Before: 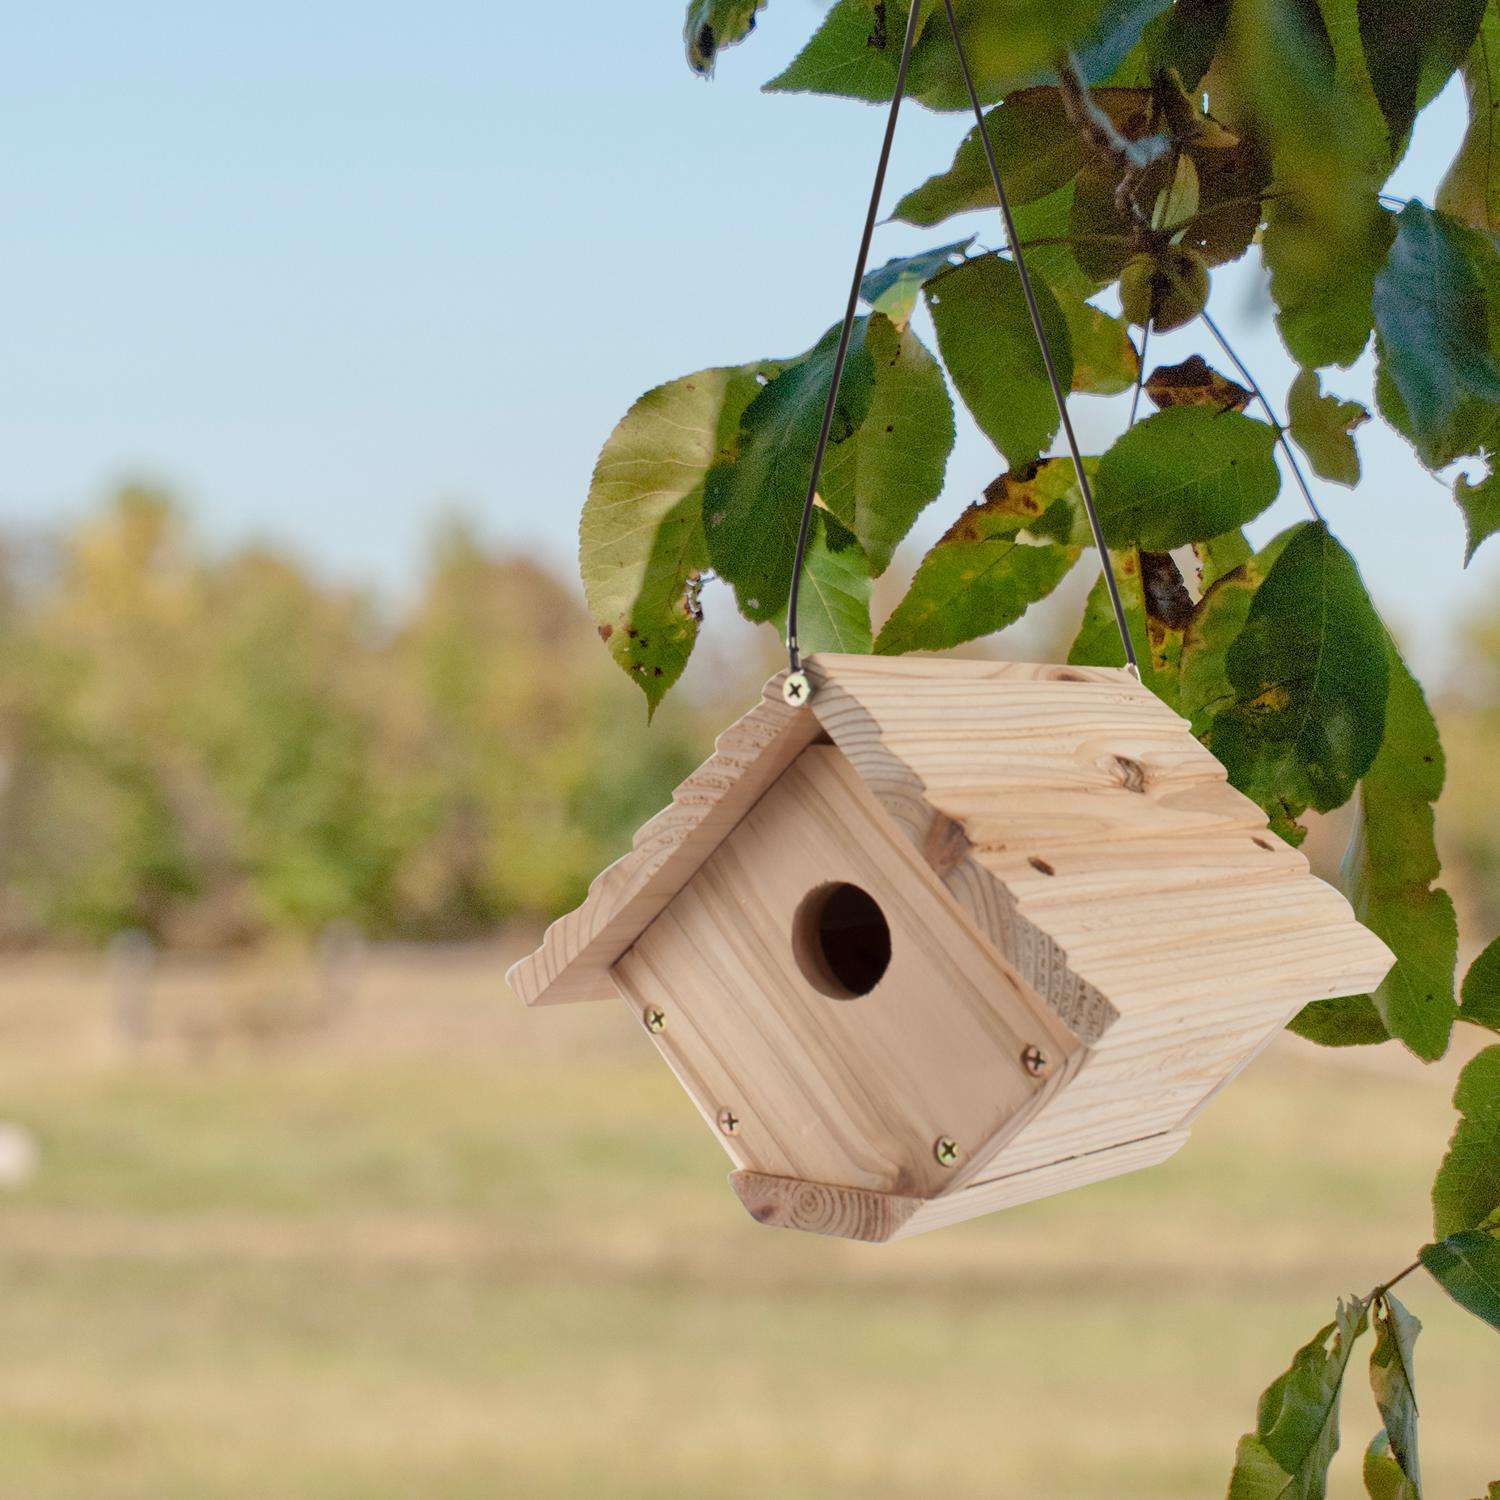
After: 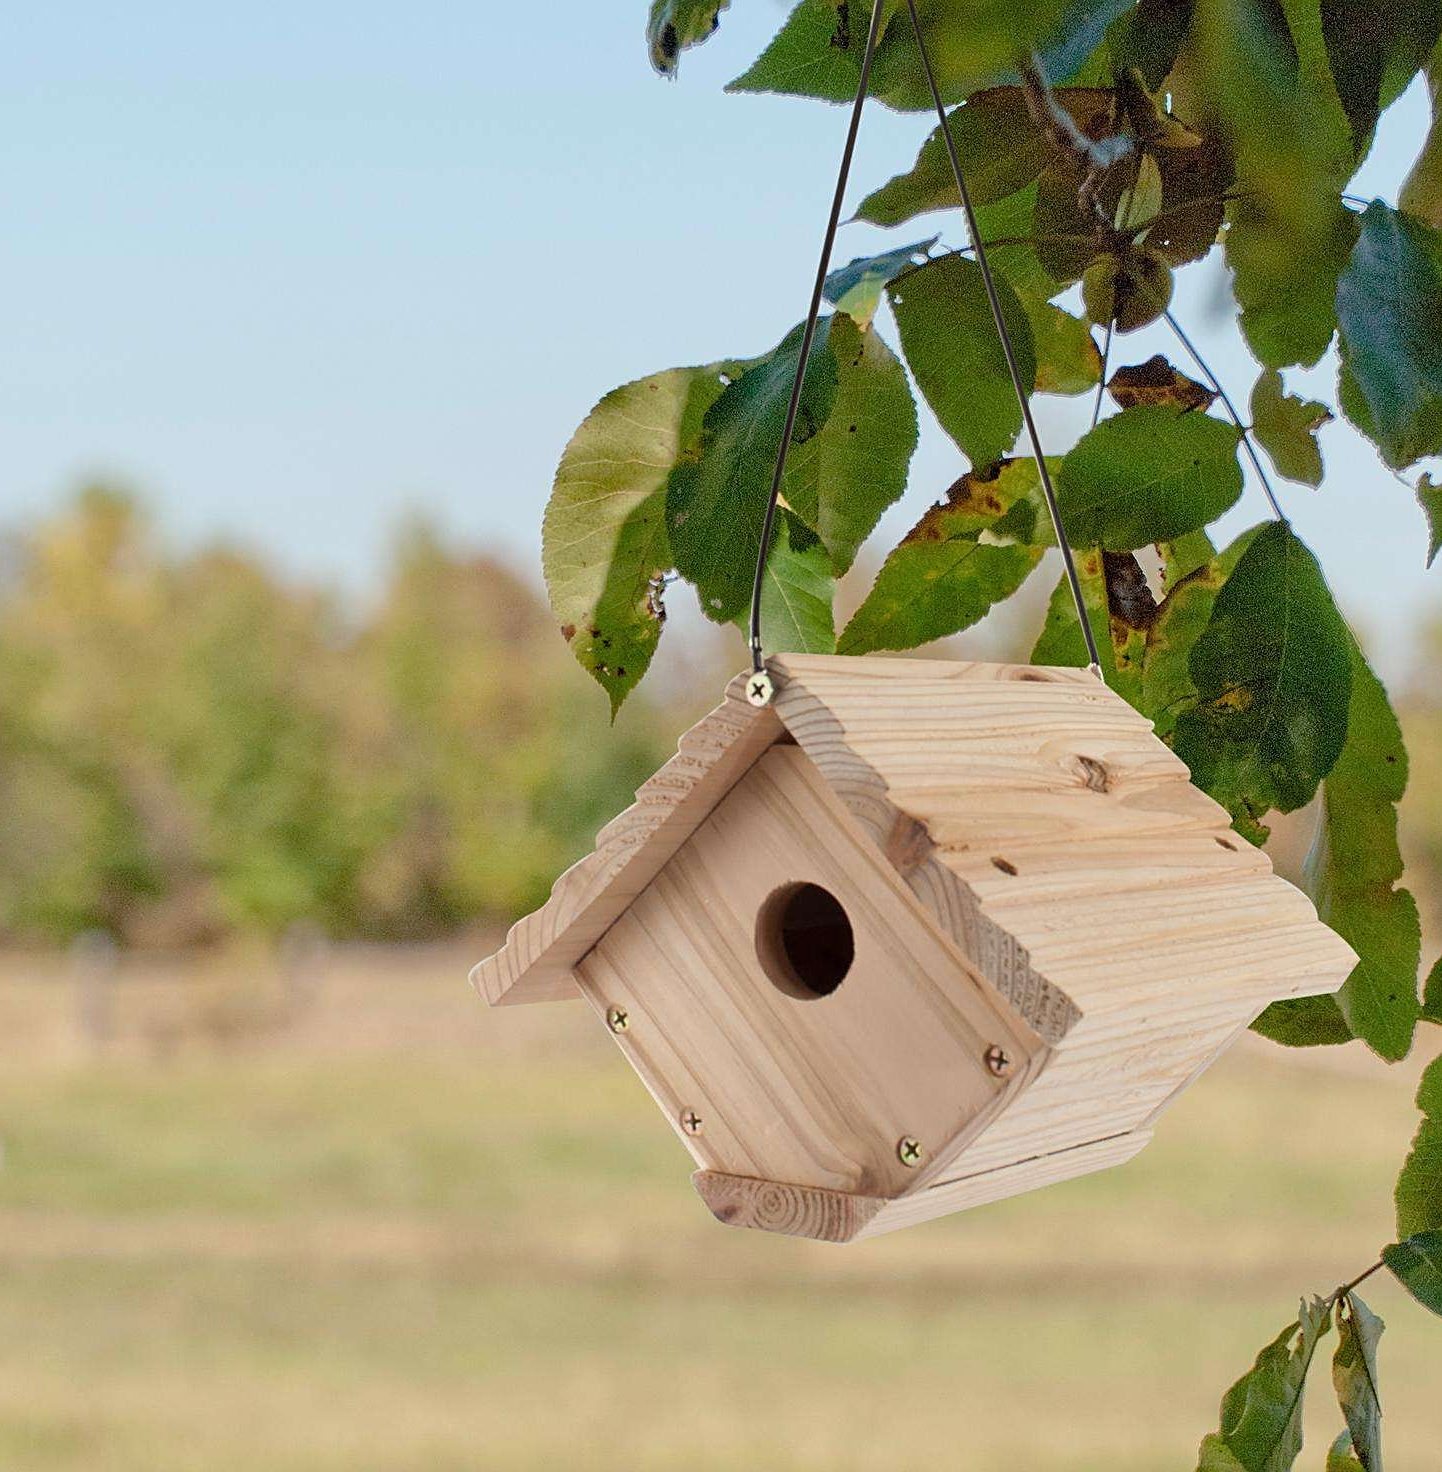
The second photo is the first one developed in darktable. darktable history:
color zones: curves: ch1 [(0, 0.469) (0.072, 0.457) (0.243, 0.494) (0.429, 0.5) (0.571, 0.5) (0.714, 0.5) (0.857, 0.5) (1, 0.469)]; ch2 [(0, 0.499) (0.143, 0.467) (0.242, 0.436) (0.429, 0.493) (0.571, 0.5) (0.714, 0.5) (0.857, 0.5) (1, 0.499)], mix -119.59%
sharpen: on, module defaults
crop and rotate: left 2.527%, right 1.327%, bottom 1.817%
